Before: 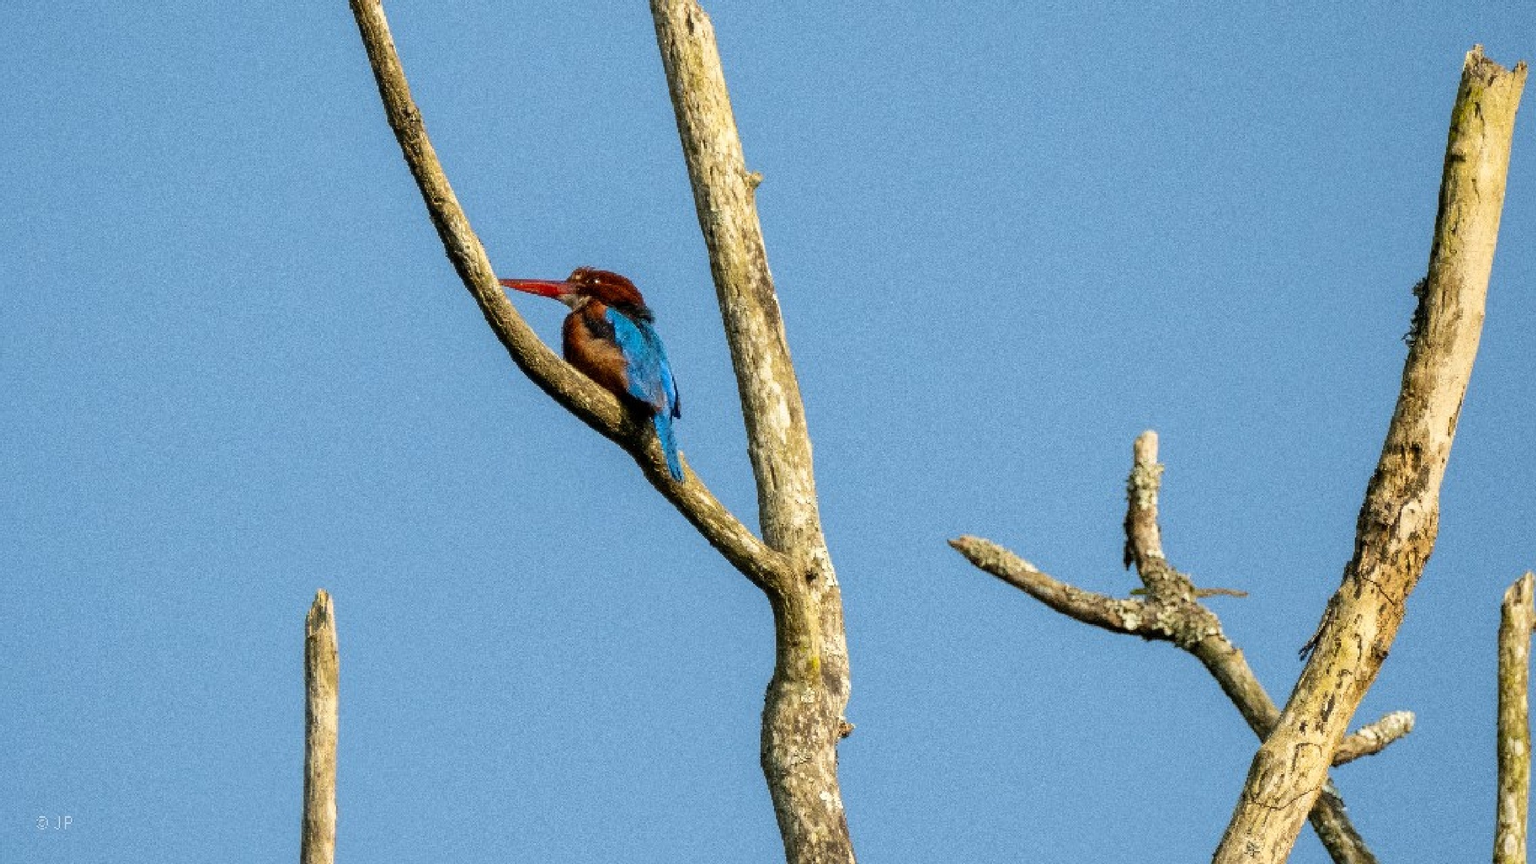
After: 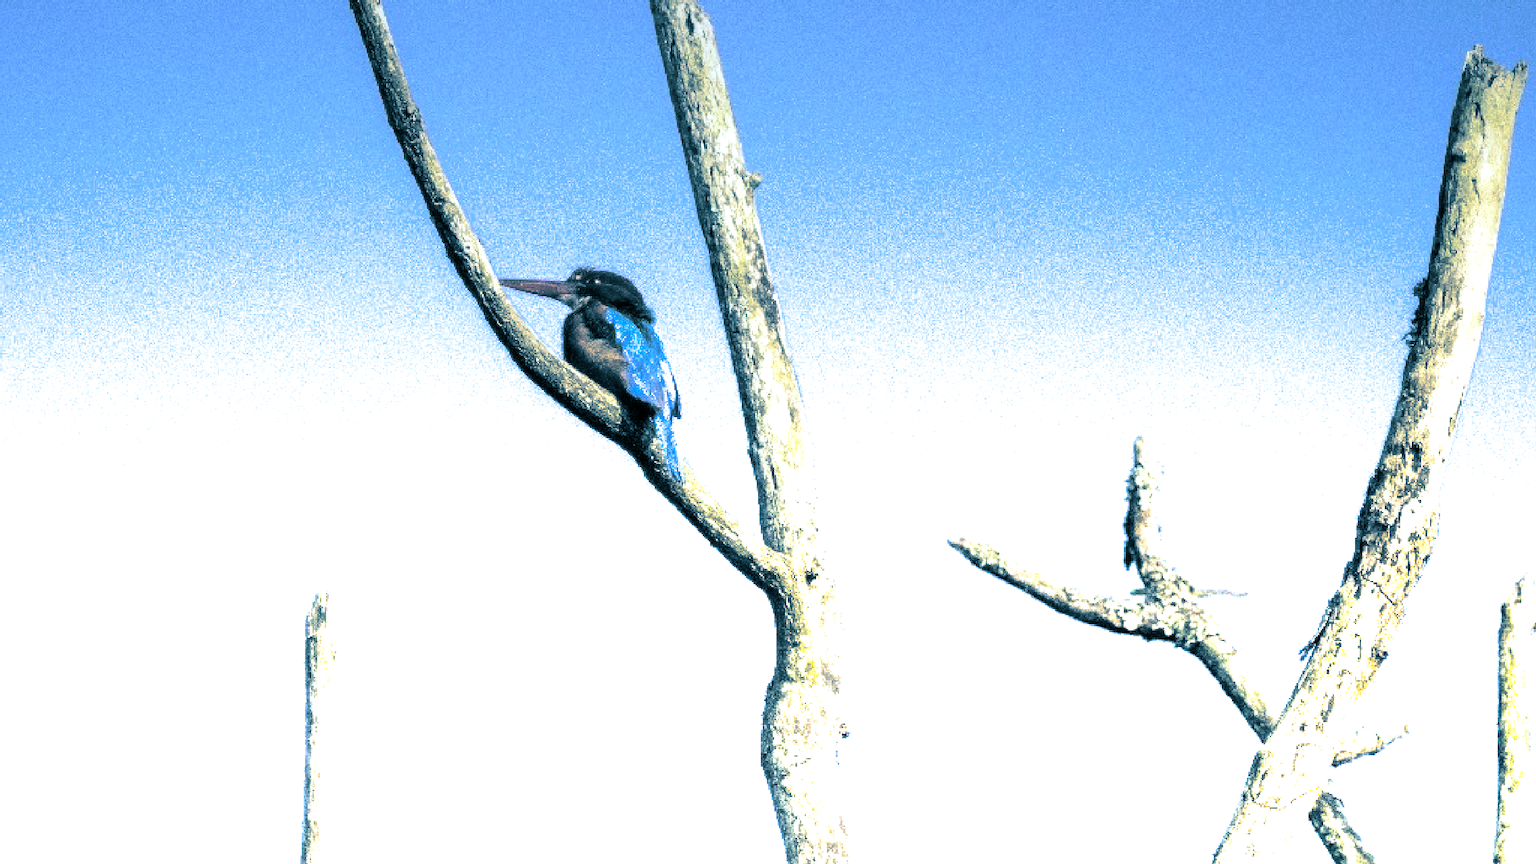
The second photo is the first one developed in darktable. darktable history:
split-toning: shadows › hue 212.4°, balance -70
graduated density: density -3.9 EV
white balance: red 0.871, blue 1.249
